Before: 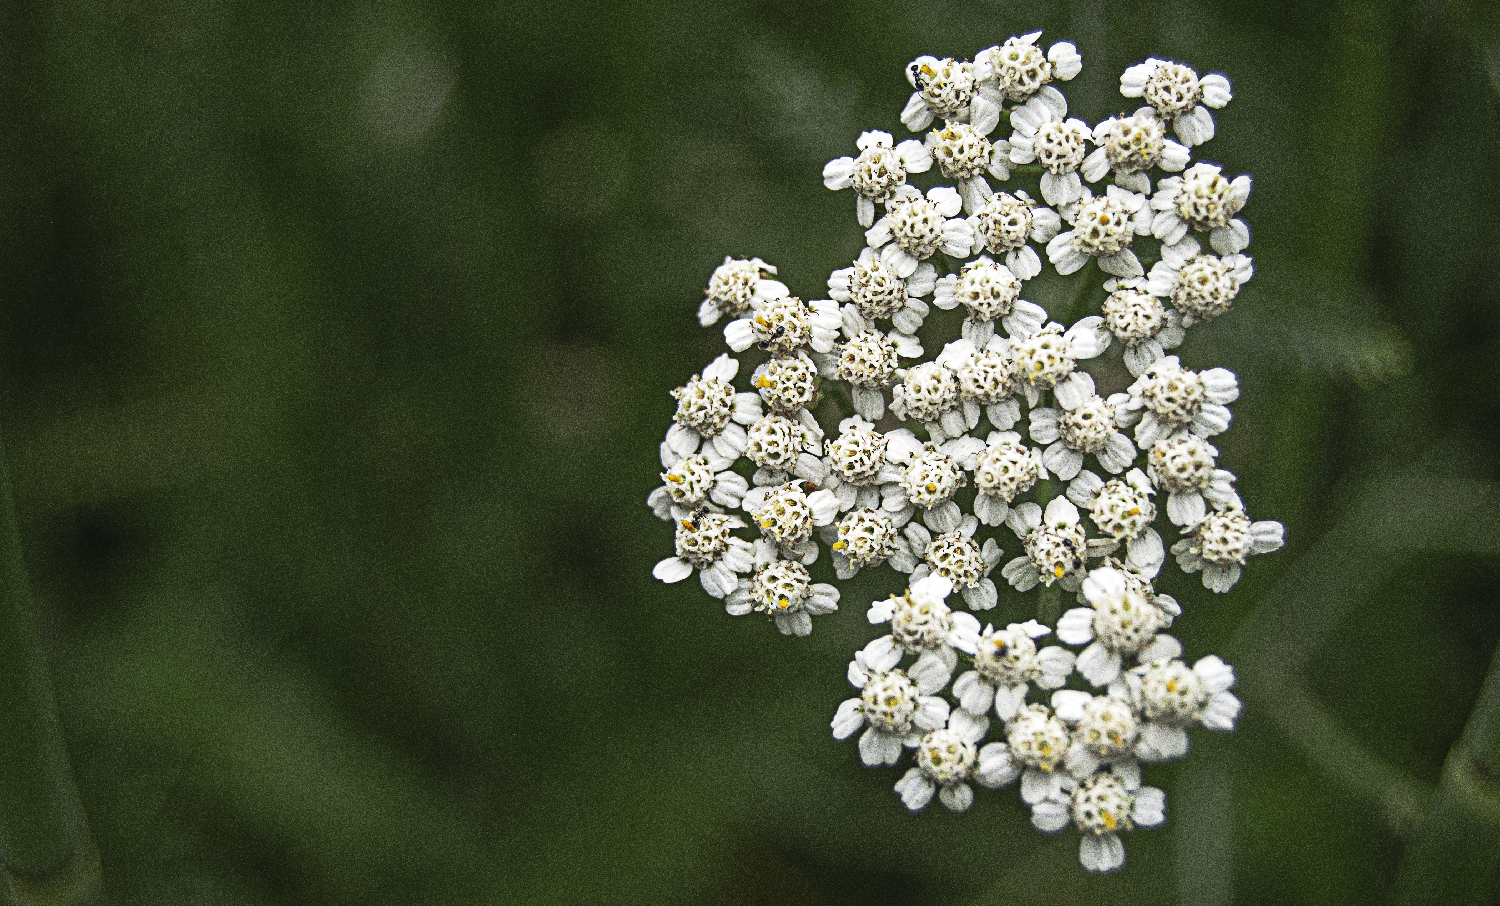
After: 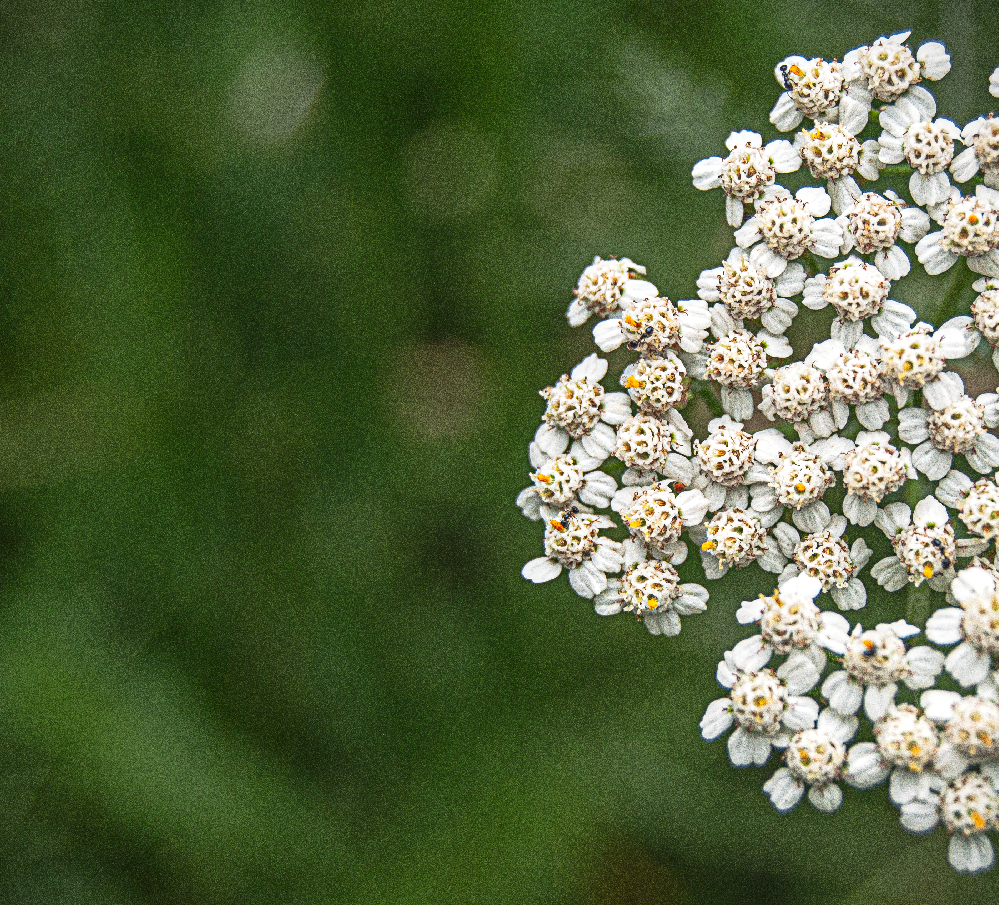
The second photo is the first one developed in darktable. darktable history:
crop and rotate: left 8.786%, right 24.548%
local contrast: on, module defaults
vignetting: fall-off start 97.28%, fall-off radius 79%, brightness -0.462, saturation -0.3, width/height ratio 1.114, dithering 8-bit output, unbound false
